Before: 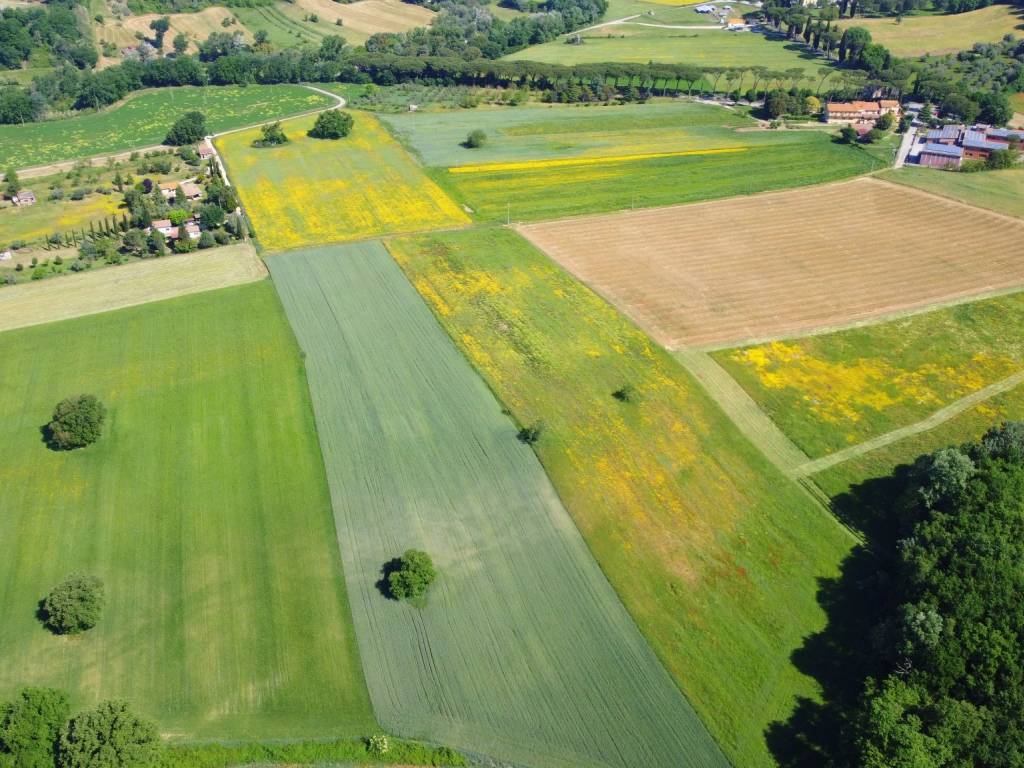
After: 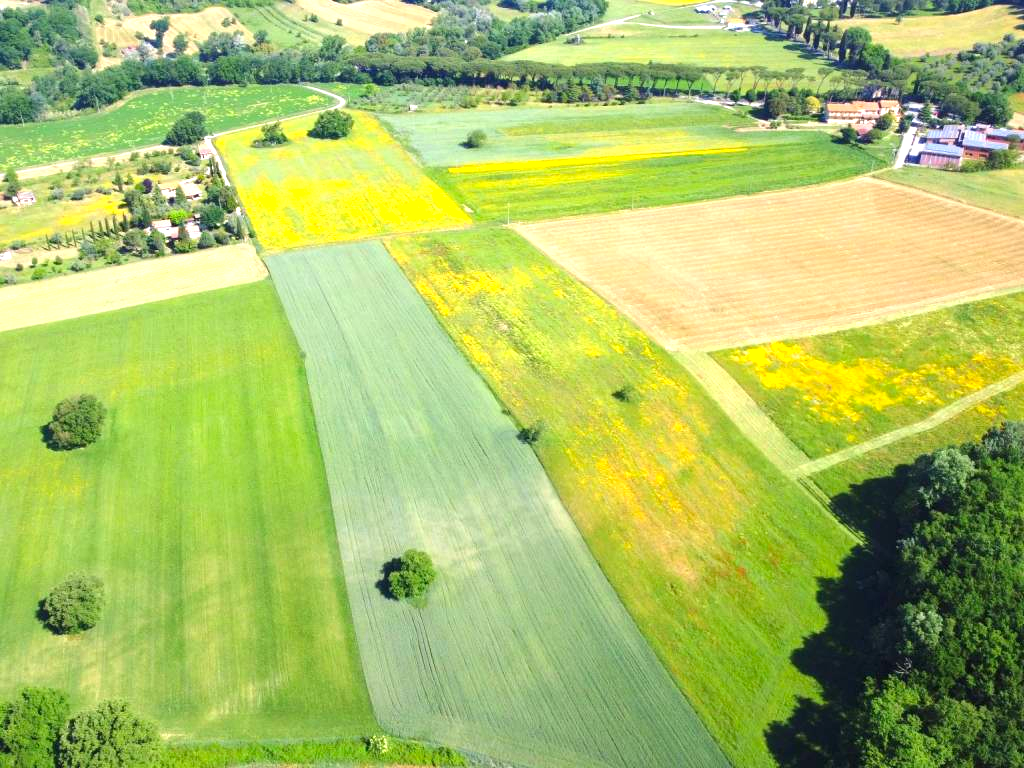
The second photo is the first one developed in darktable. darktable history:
color correction: saturation 1.11
exposure: black level correction 0, exposure 0.9 EV, compensate highlight preservation false
